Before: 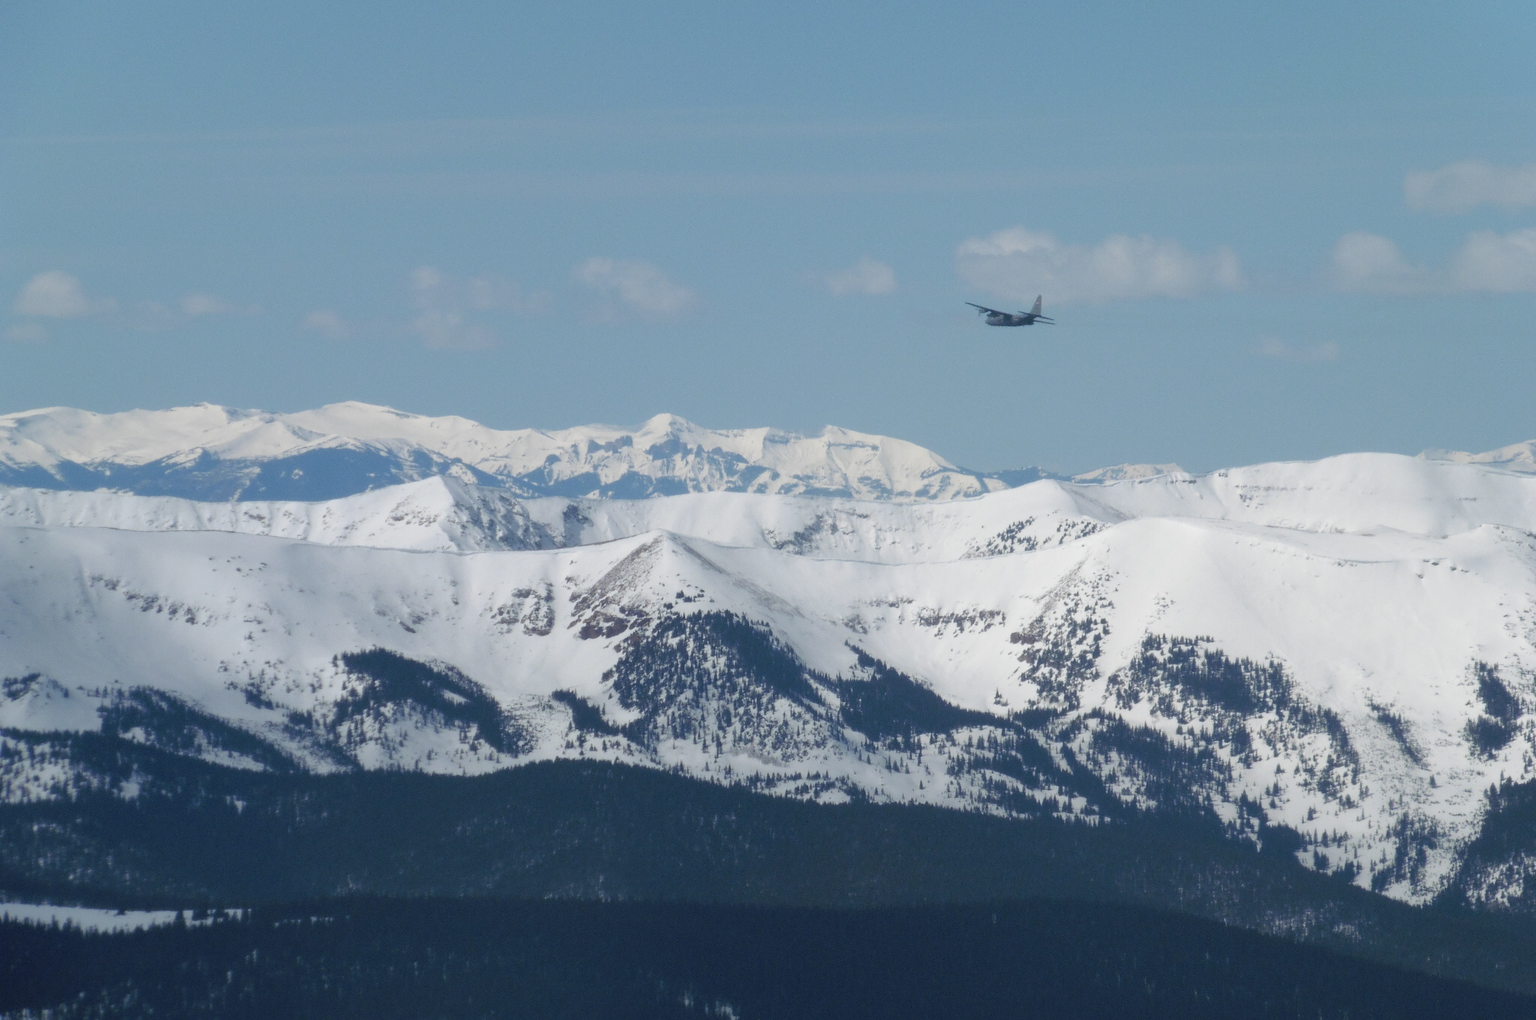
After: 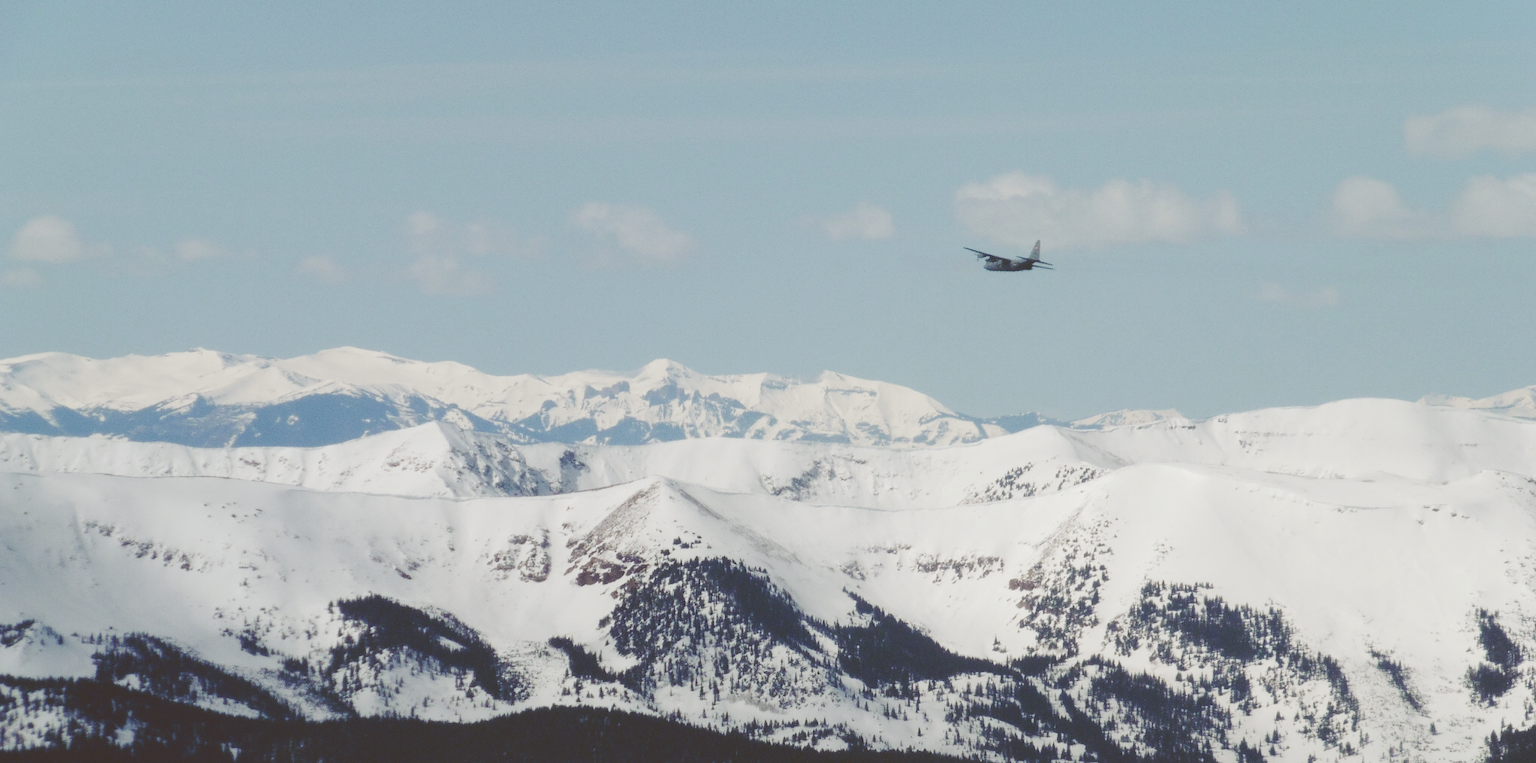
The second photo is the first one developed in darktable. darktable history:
tone curve: curves: ch0 [(0, 0) (0.003, 0.195) (0.011, 0.196) (0.025, 0.196) (0.044, 0.196) (0.069, 0.196) (0.1, 0.196) (0.136, 0.197) (0.177, 0.207) (0.224, 0.224) (0.277, 0.268) (0.335, 0.336) (0.399, 0.424) (0.468, 0.533) (0.543, 0.632) (0.623, 0.715) (0.709, 0.789) (0.801, 0.85) (0.898, 0.906) (1, 1)], preserve colors none
color correction: highlights a* -0.515, highlights b* 0.174, shadows a* 4.93, shadows b* 20.37
crop: left 0.407%, top 5.519%, bottom 19.903%
